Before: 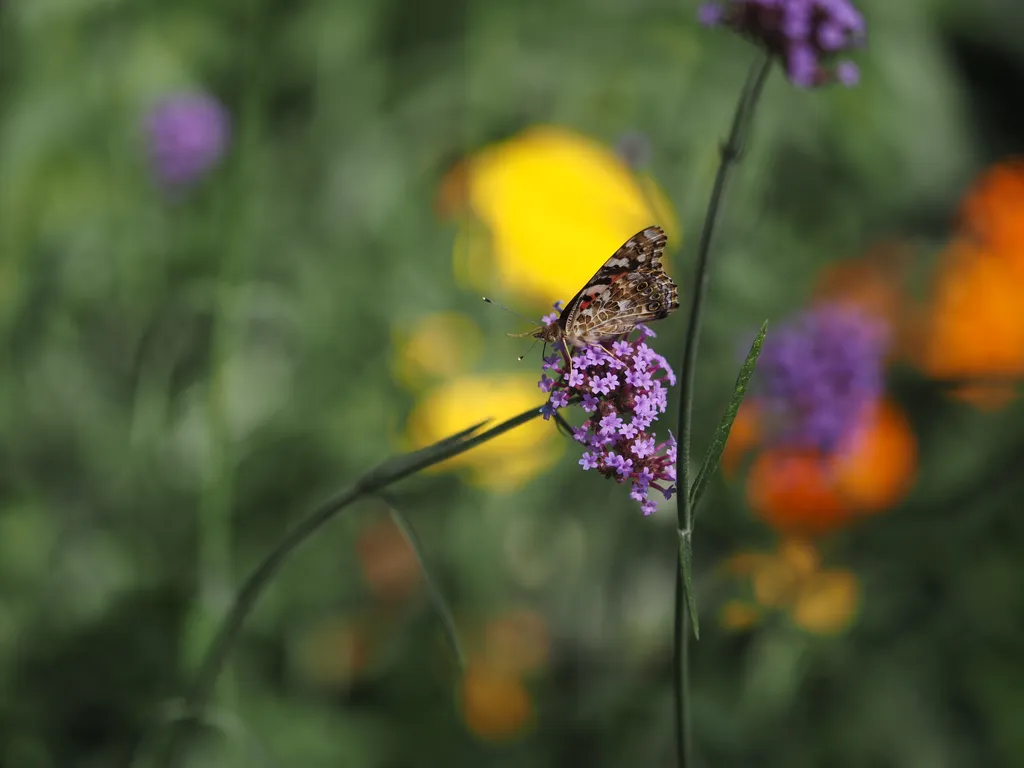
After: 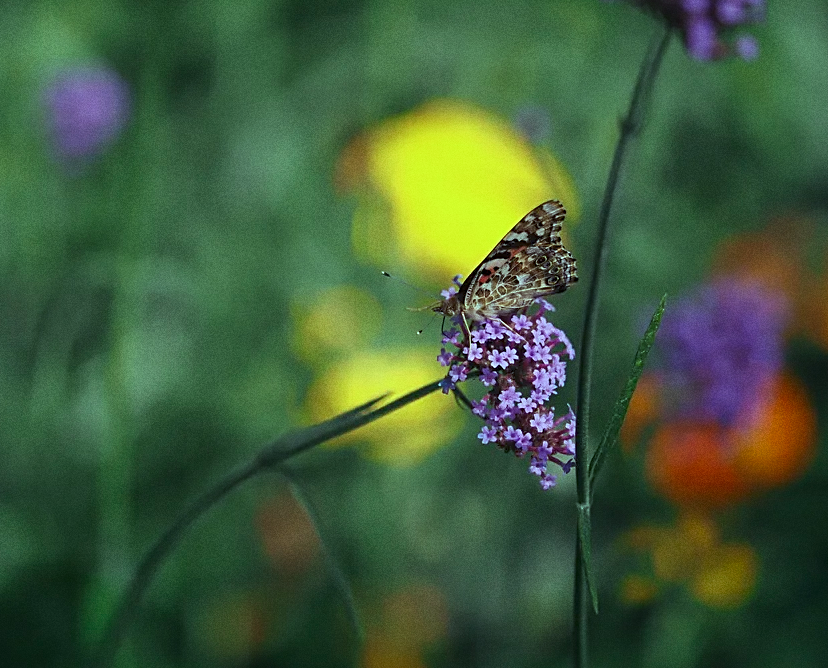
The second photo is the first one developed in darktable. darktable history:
shadows and highlights: shadows -54.3, highlights 86.09, soften with gaussian
sharpen: on, module defaults
grain: coarseness 0.47 ISO
crop: left 9.929%, top 3.475%, right 9.188%, bottom 9.529%
color balance rgb: shadows lift › chroma 7.23%, shadows lift › hue 246.48°, highlights gain › chroma 5.38%, highlights gain › hue 196.93°, white fulcrum 1 EV
